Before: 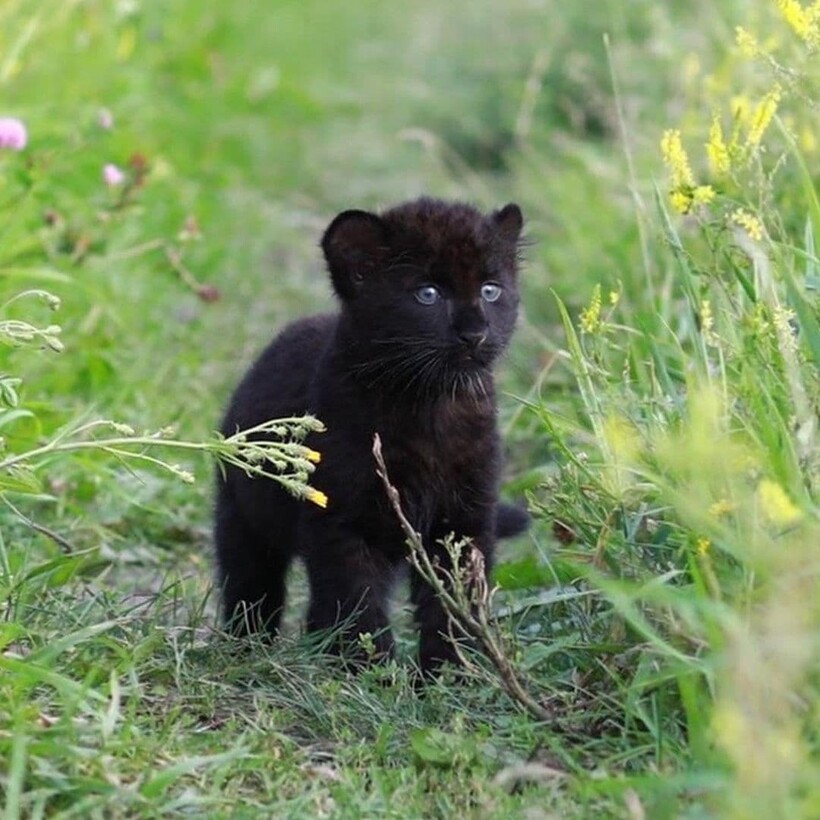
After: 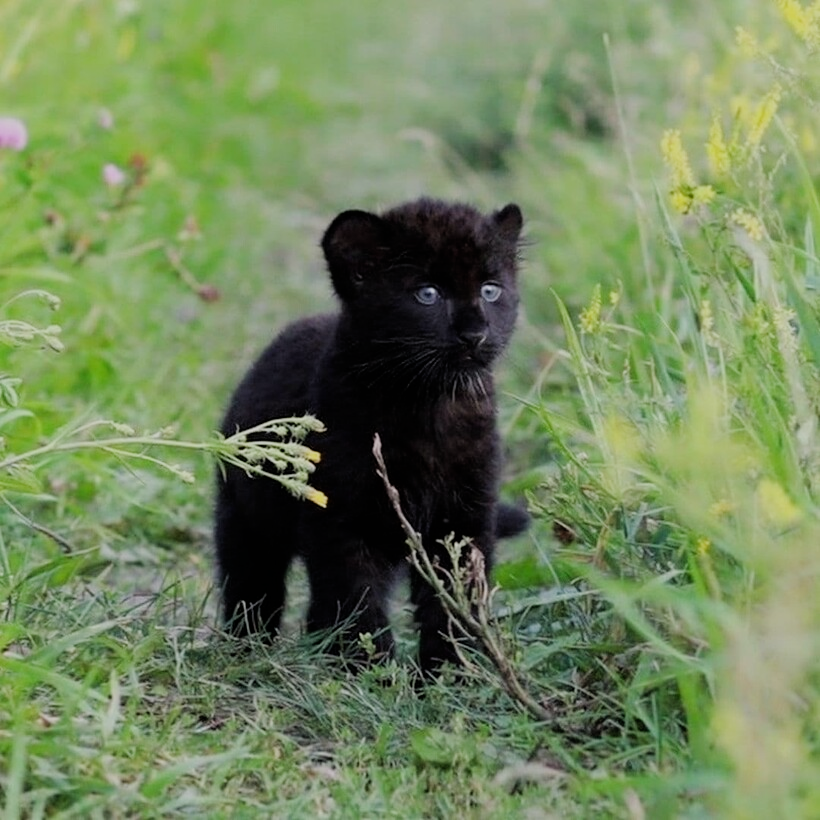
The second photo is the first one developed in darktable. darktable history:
filmic rgb: black relative exposure -7.22 EV, white relative exposure 5.38 EV, hardness 3.03
